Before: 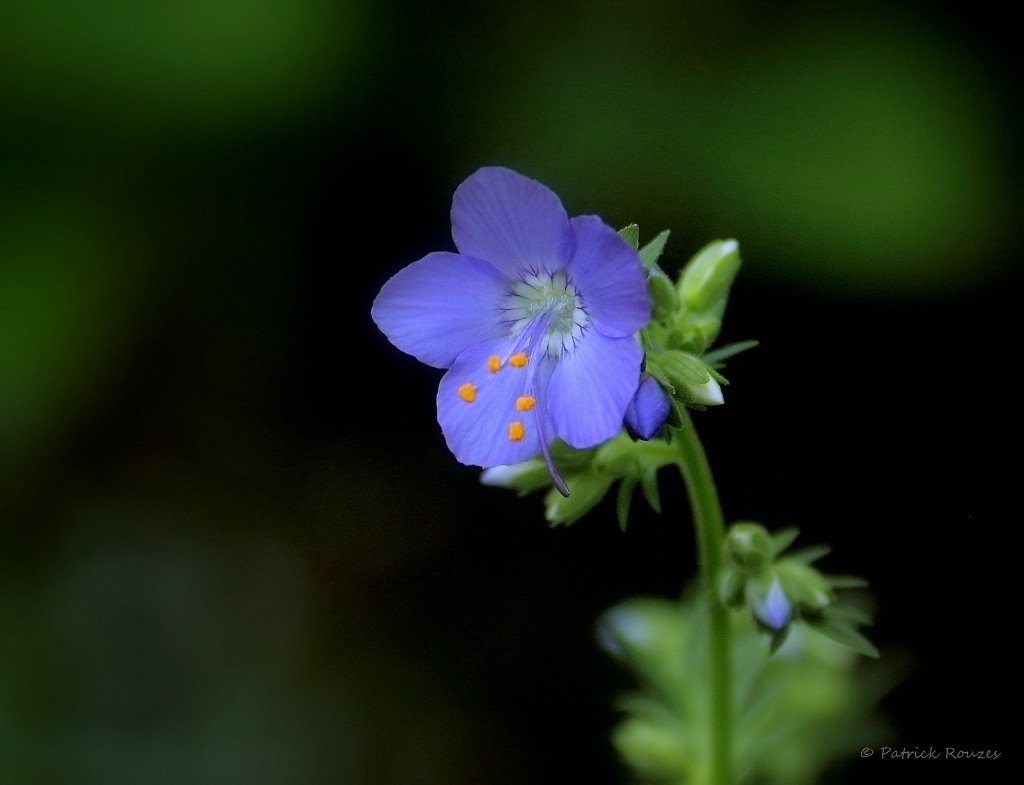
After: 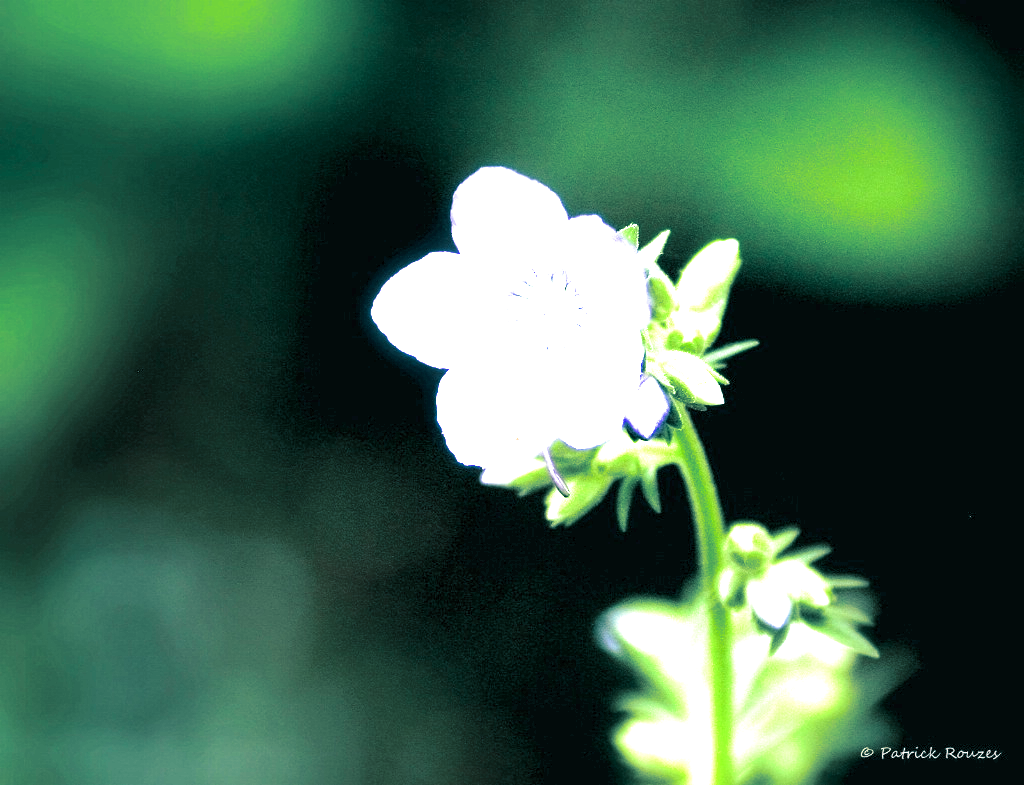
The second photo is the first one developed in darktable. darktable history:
split-toning: shadows › hue 186.43°, highlights › hue 49.29°, compress 30.29%
exposure: exposure 3 EV, compensate highlight preservation false
